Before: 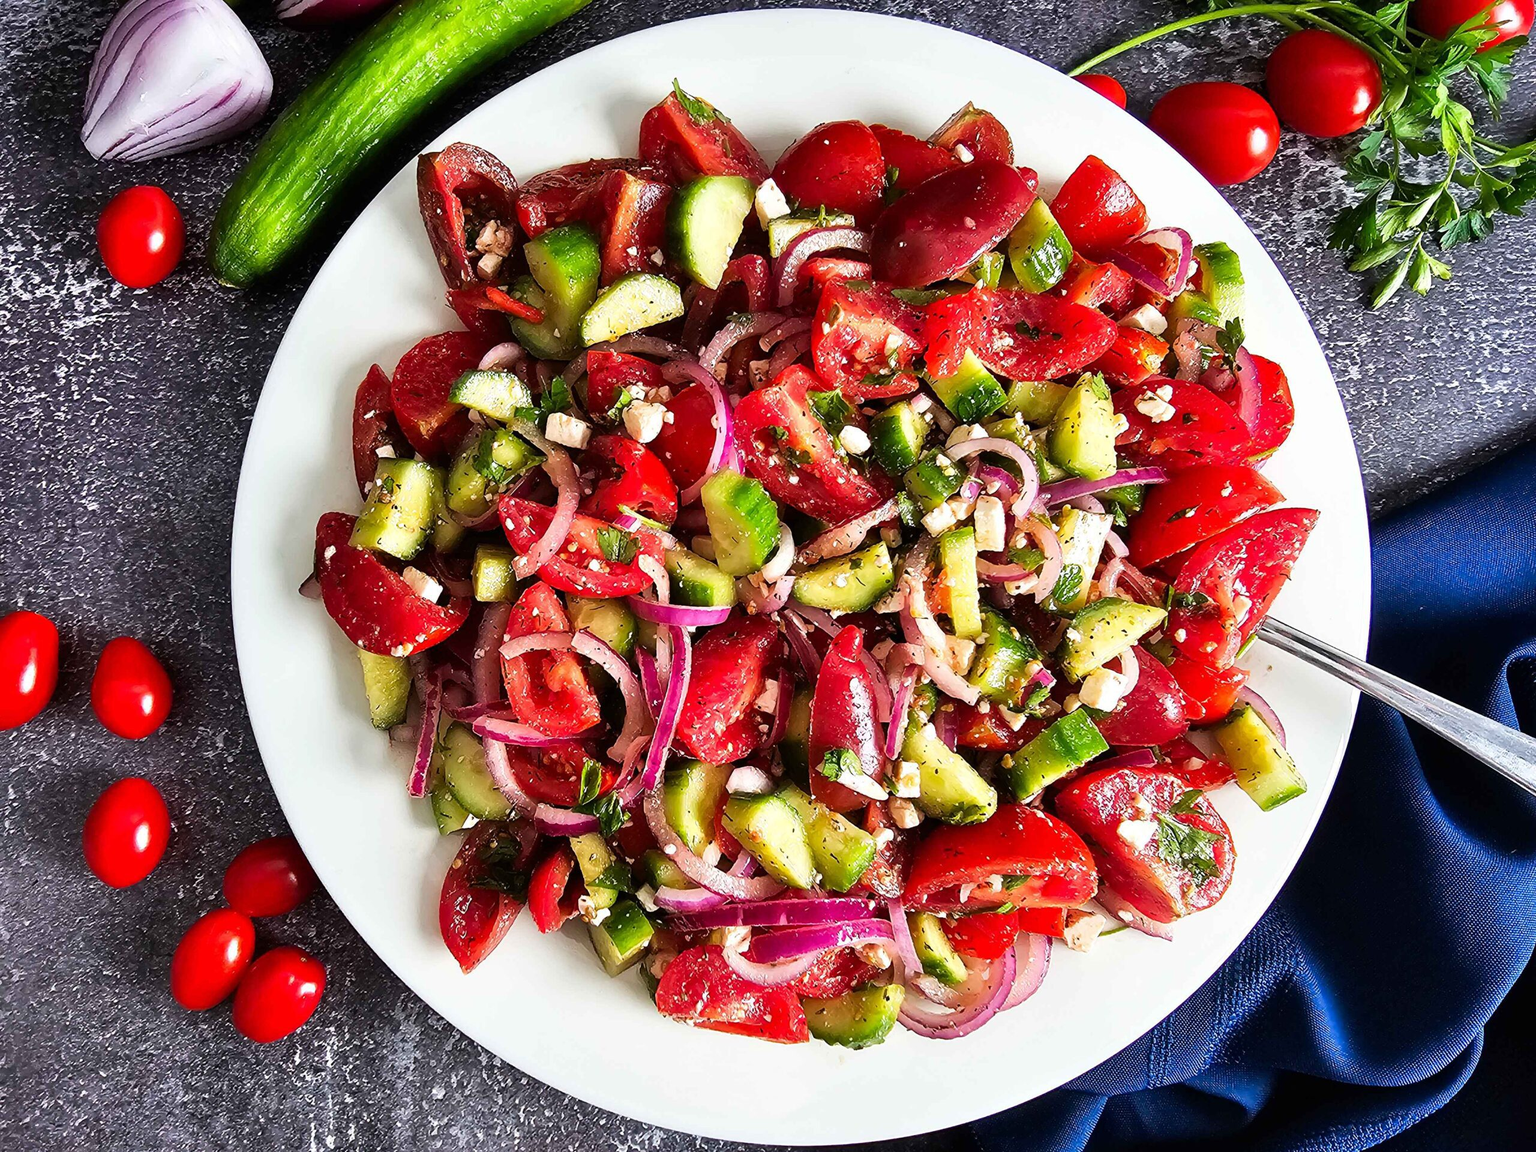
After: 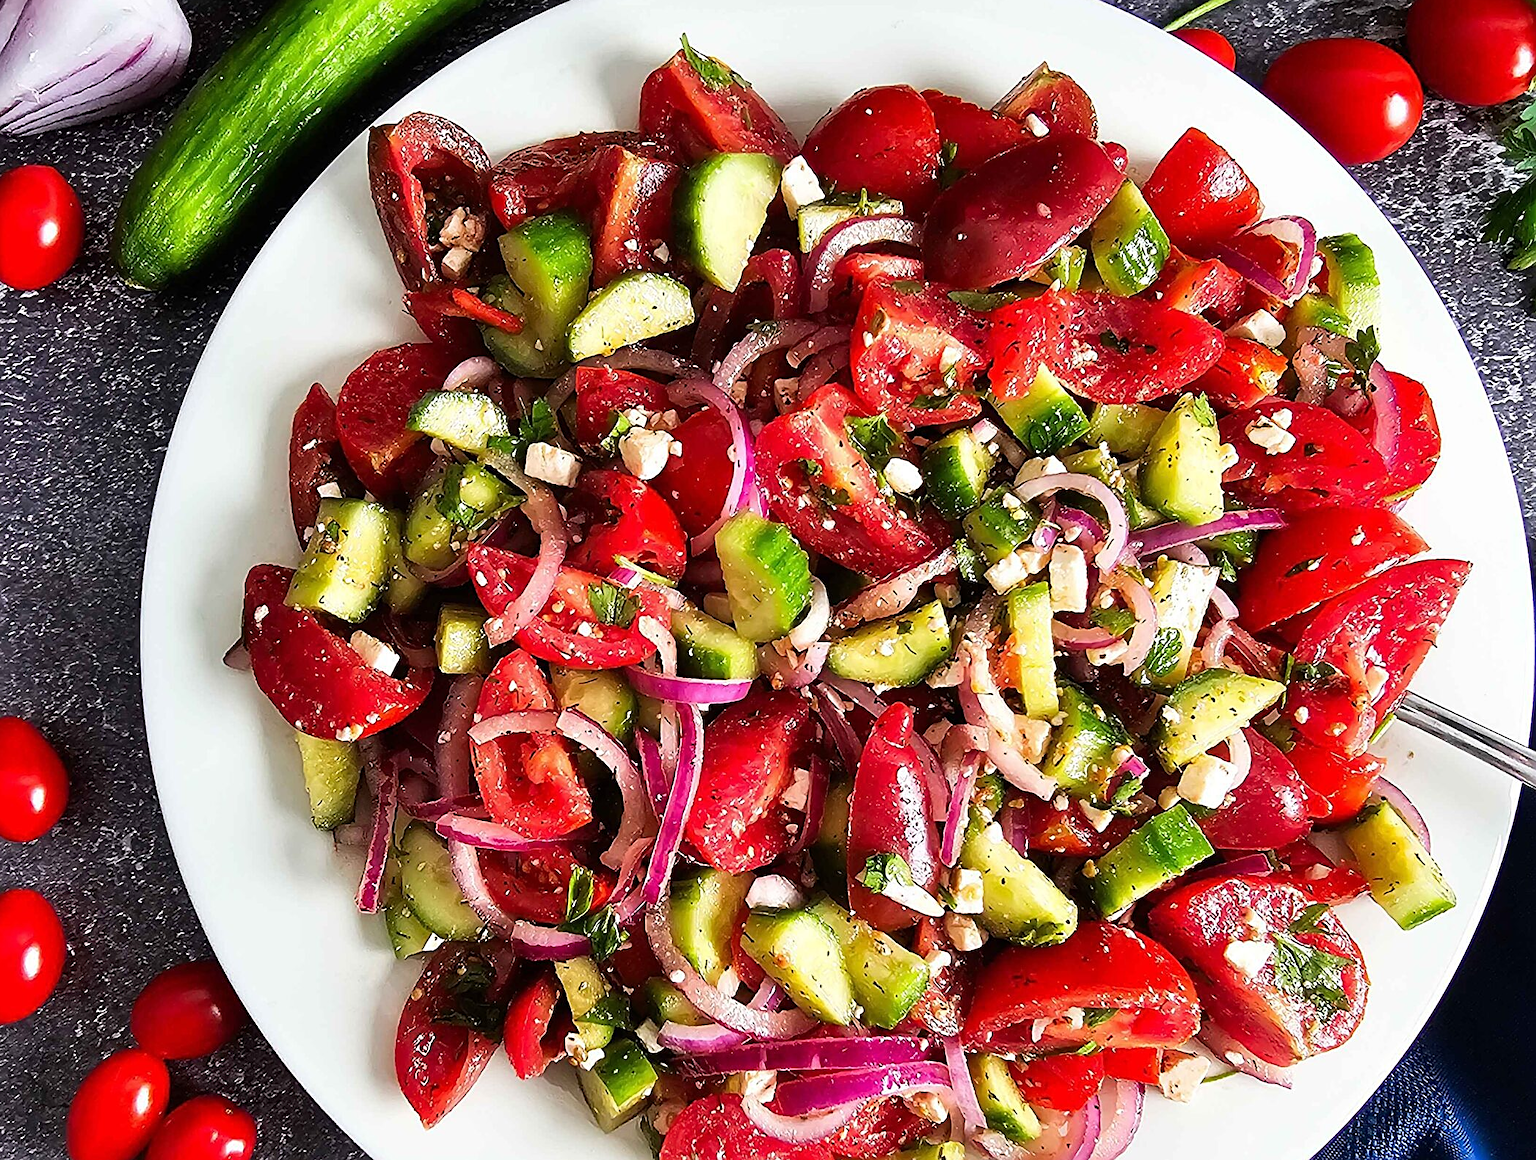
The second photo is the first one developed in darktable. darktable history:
crop and rotate: left 7.602%, top 4.472%, right 10.603%, bottom 13.134%
sharpen: on, module defaults
